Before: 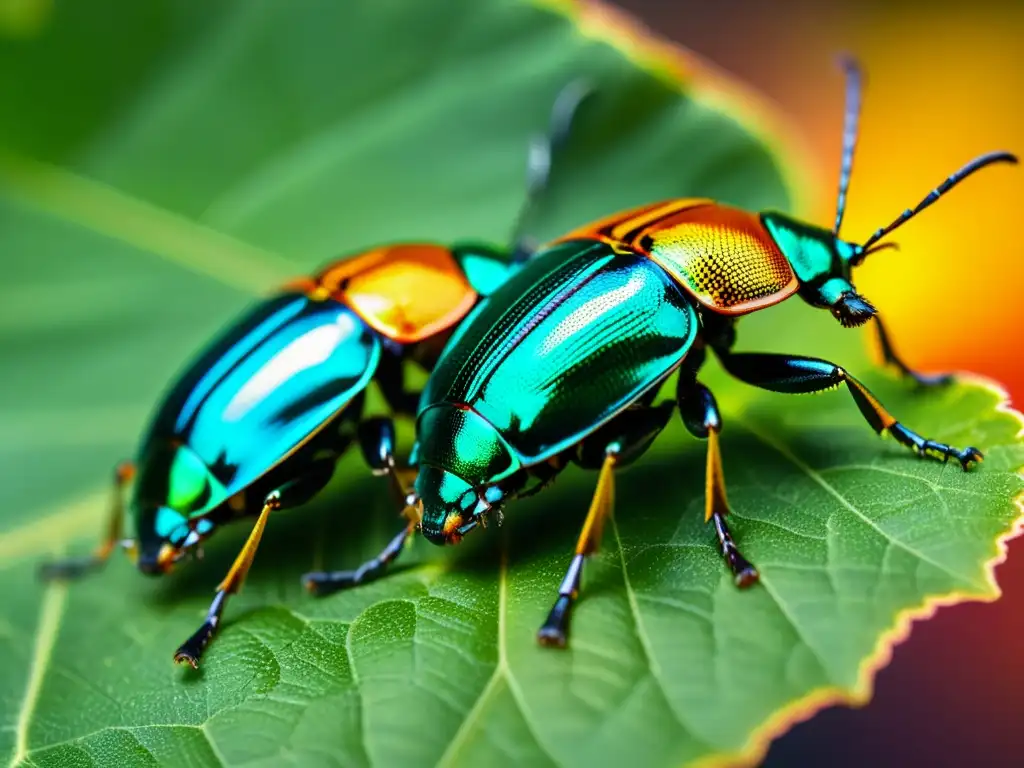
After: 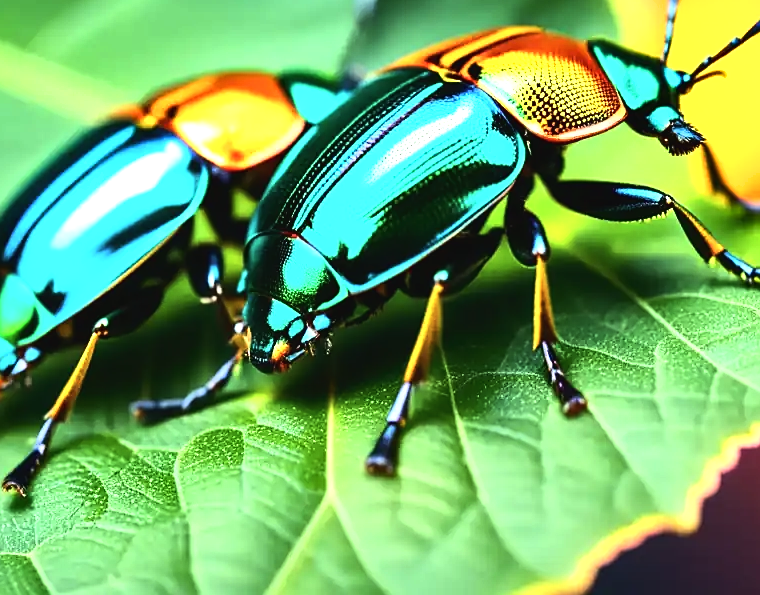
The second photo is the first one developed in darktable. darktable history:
crop: left 16.867%, top 22.404%, right 8.848%
sharpen: radius 1.585, amount 0.363, threshold 1.208
tone equalizer: -8 EV -0.431 EV, -7 EV -0.393 EV, -6 EV -0.371 EV, -5 EV -0.231 EV, -3 EV 0.2 EV, -2 EV 0.309 EV, -1 EV 0.389 EV, +0 EV 0.401 EV, edges refinement/feathering 500, mask exposure compensation -1.57 EV, preserve details no
shadows and highlights: shadows 32.18, highlights -33.16, soften with gaussian
tone curve: curves: ch0 [(0, 0) (0.003, 0.011) (0.011, 0.019) (0.025, 0.03) (0.044, 0.045) (0.069, 0.061) (0.1, 0.085) (0.136, 0.119) (0.177, 0.159) (0.224, 0.205) (0.277, 0.261) (0.335, 0.329) (0.399, 0.407) (0.468, 0.508) (0.543, 0.606) (0.623, 0.71) (0.709, 0.815) (0.801, 0.903) (0.898, 0.957) (1, 1)]
exposure: exposure 0.559 EV, compensate exposure bias true, compensate highlight preservation false
contrast brightness saturation: contrast -0.082, brightness -0.034, saturation -0.105
